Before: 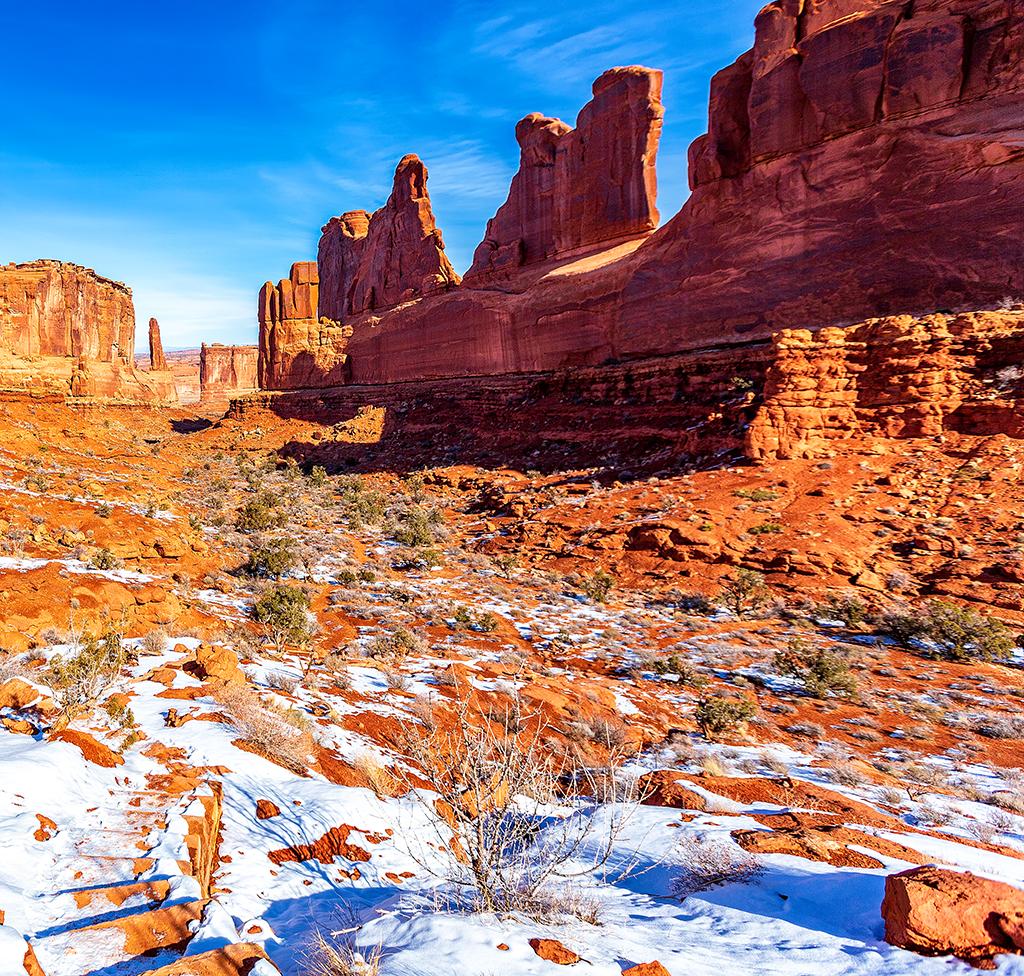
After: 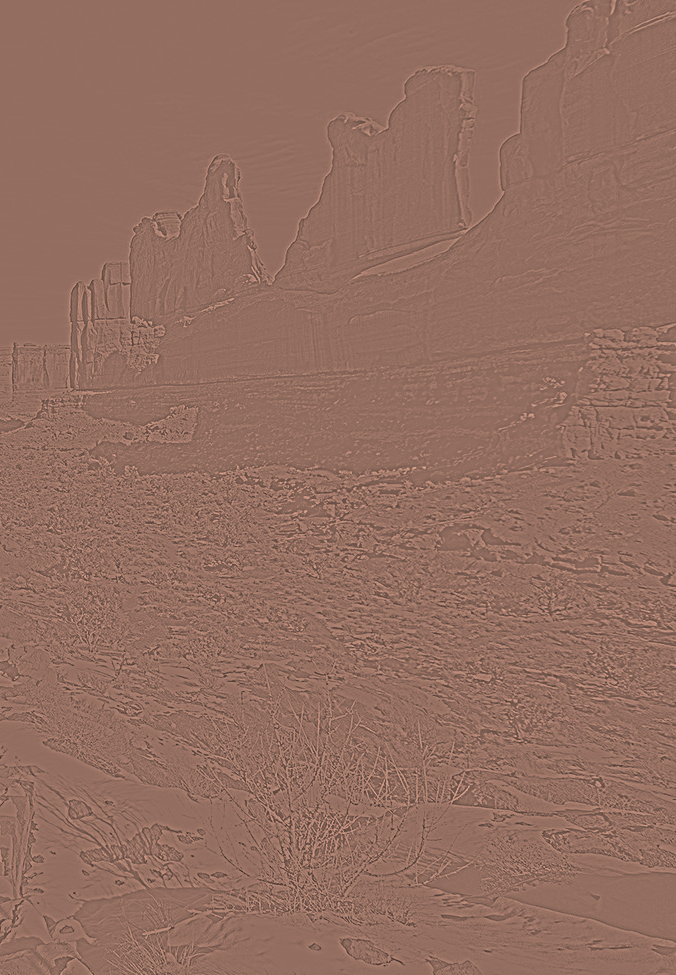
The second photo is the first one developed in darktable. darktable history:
color correction: highlights a* 40, highlights b* 40, saturation 0.69
crop and rotate: left 18.442%, right 15.508%
highpass: sharpness 9.84%, contrast boost 9.94%
